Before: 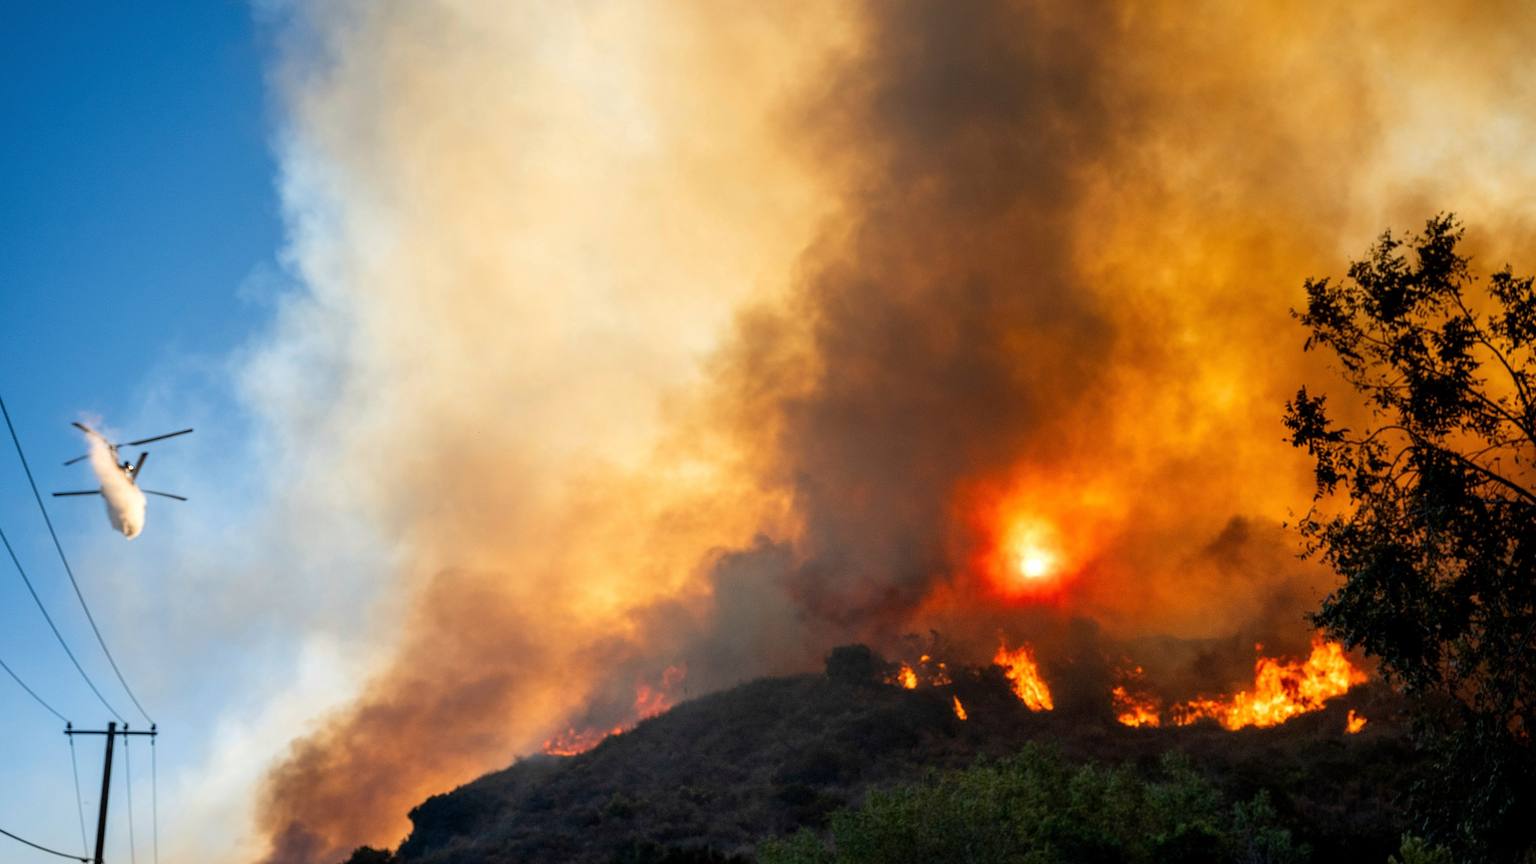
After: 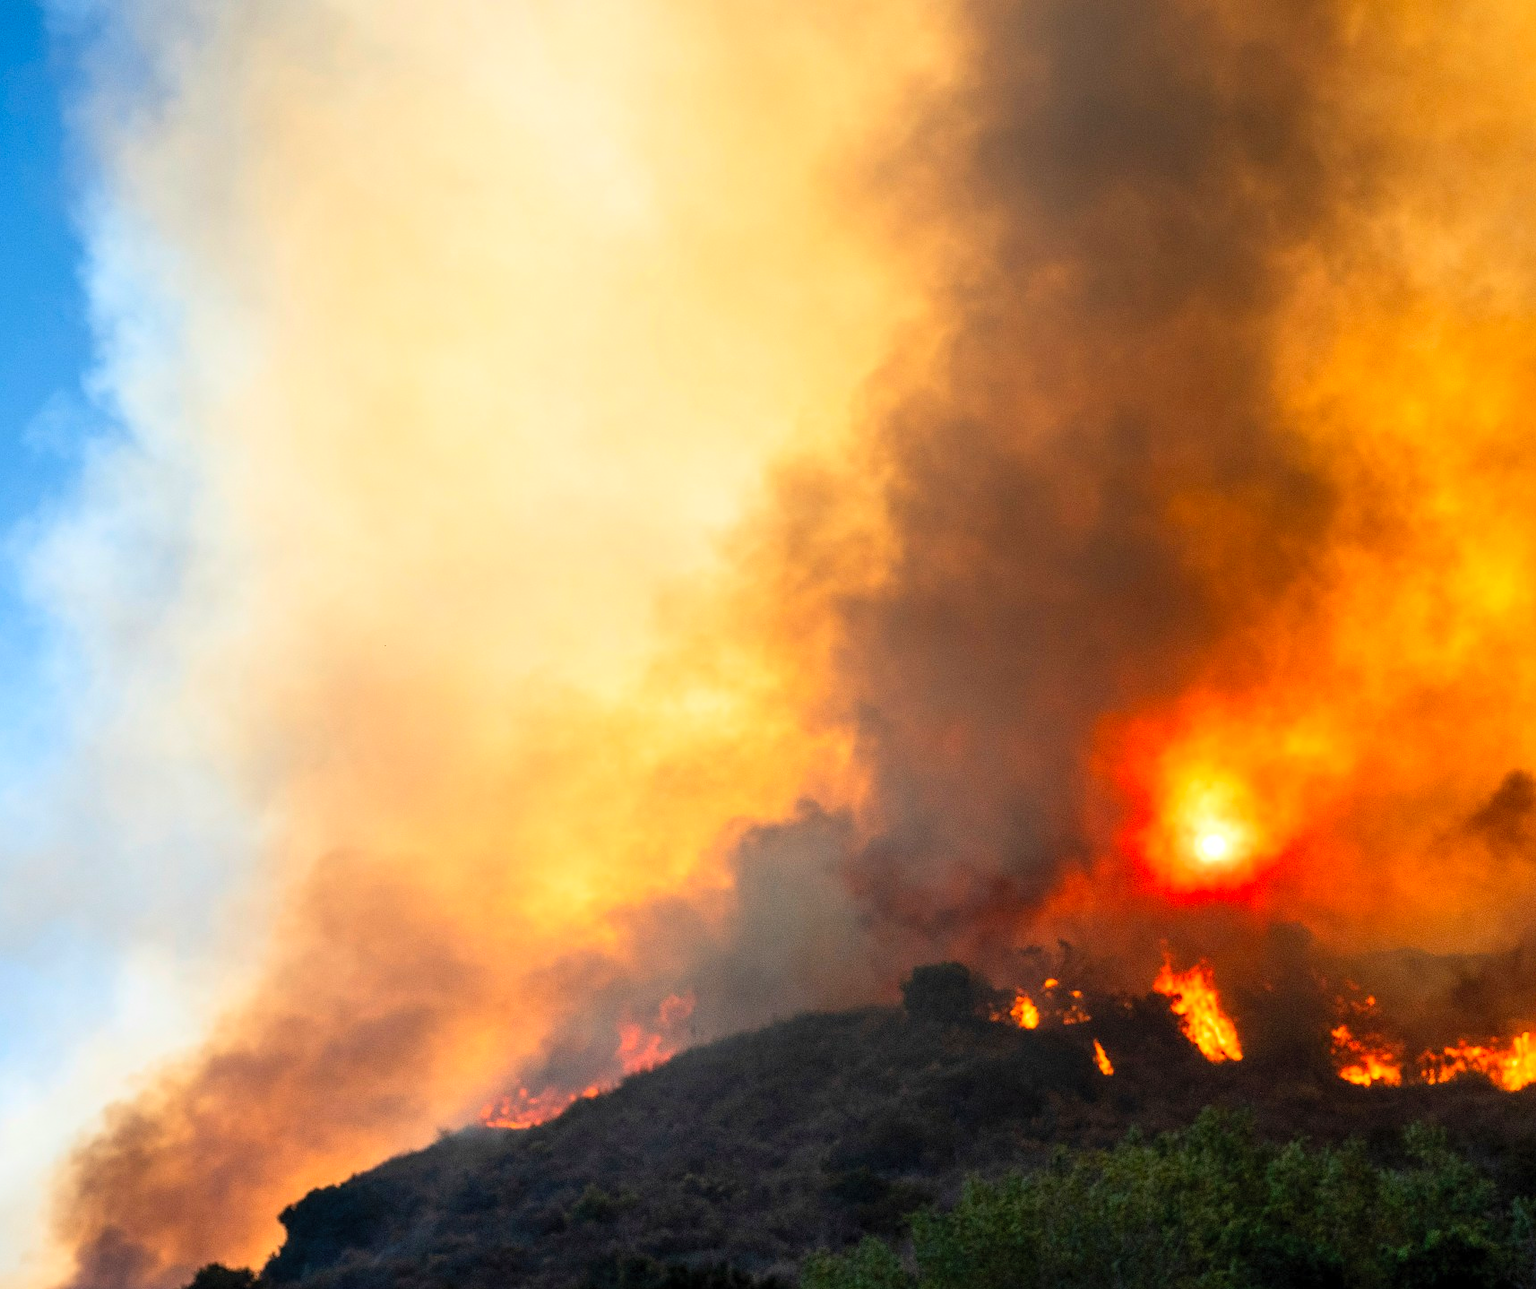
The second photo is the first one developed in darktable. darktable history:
contrast brightness saturation: contrast 0.2, brightness 0.168, saturation 0.23
crop and rotate: left 14.423%, right 18.595%
